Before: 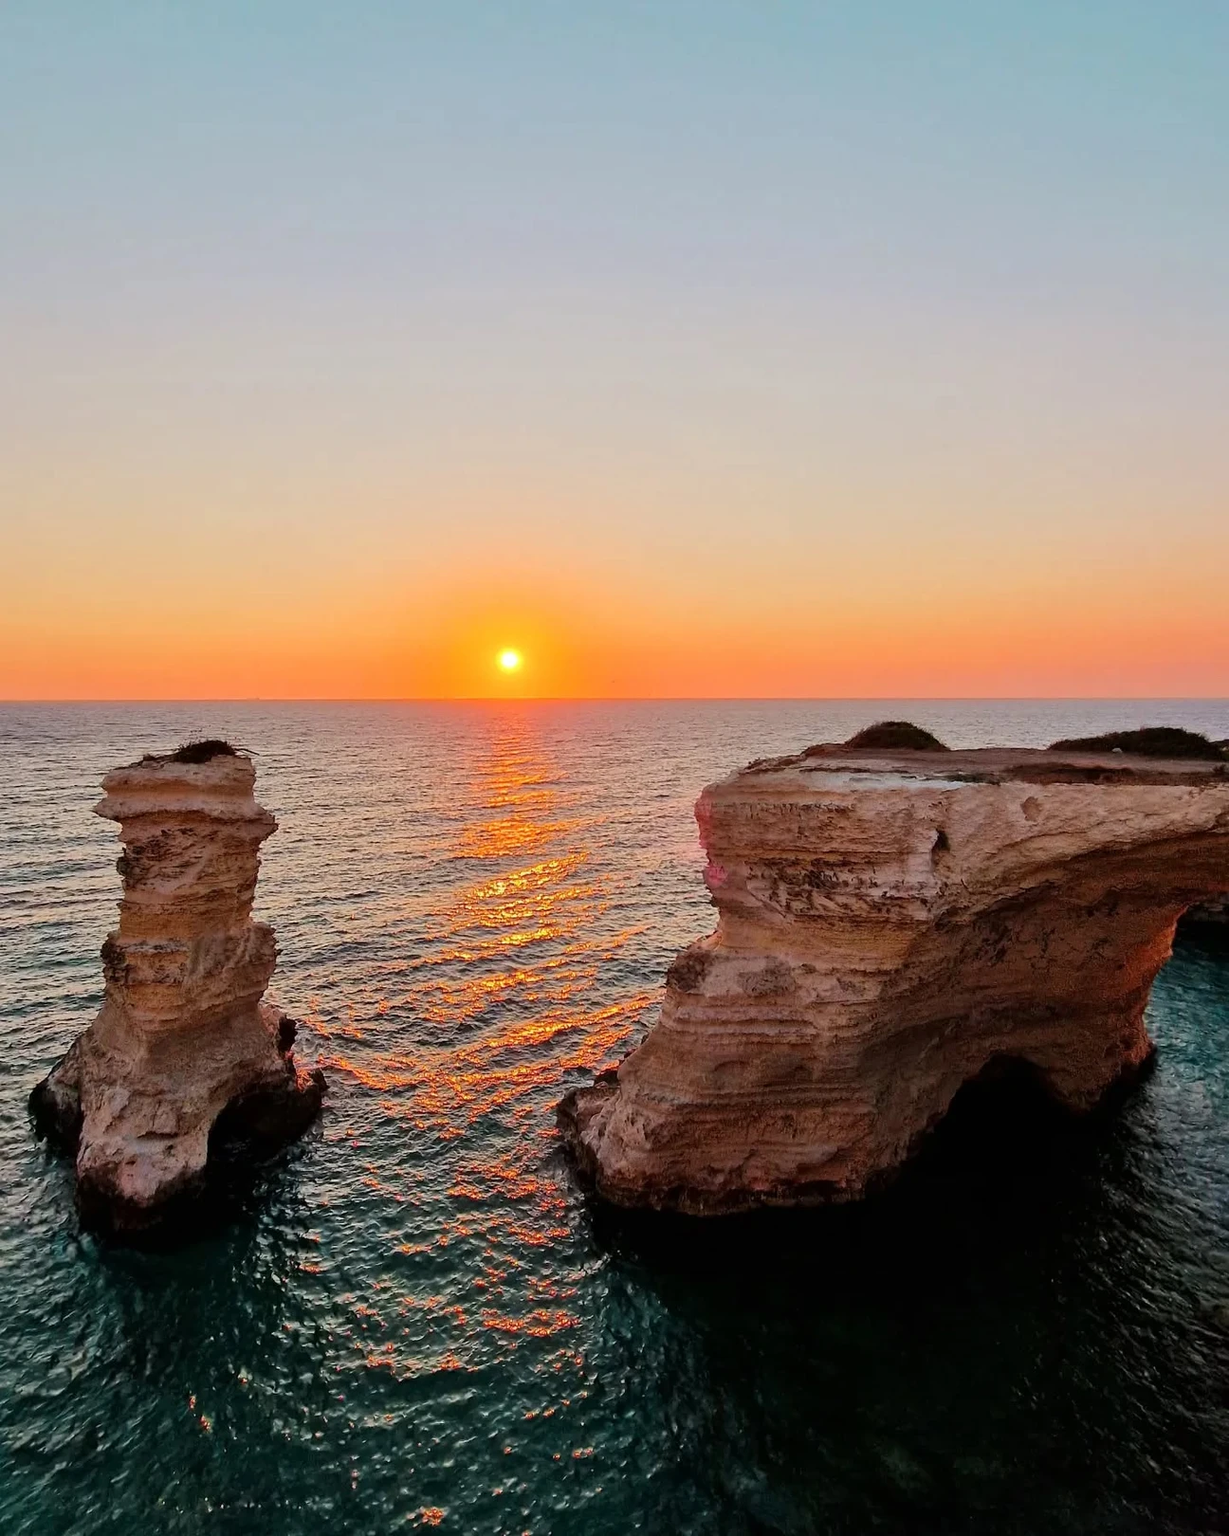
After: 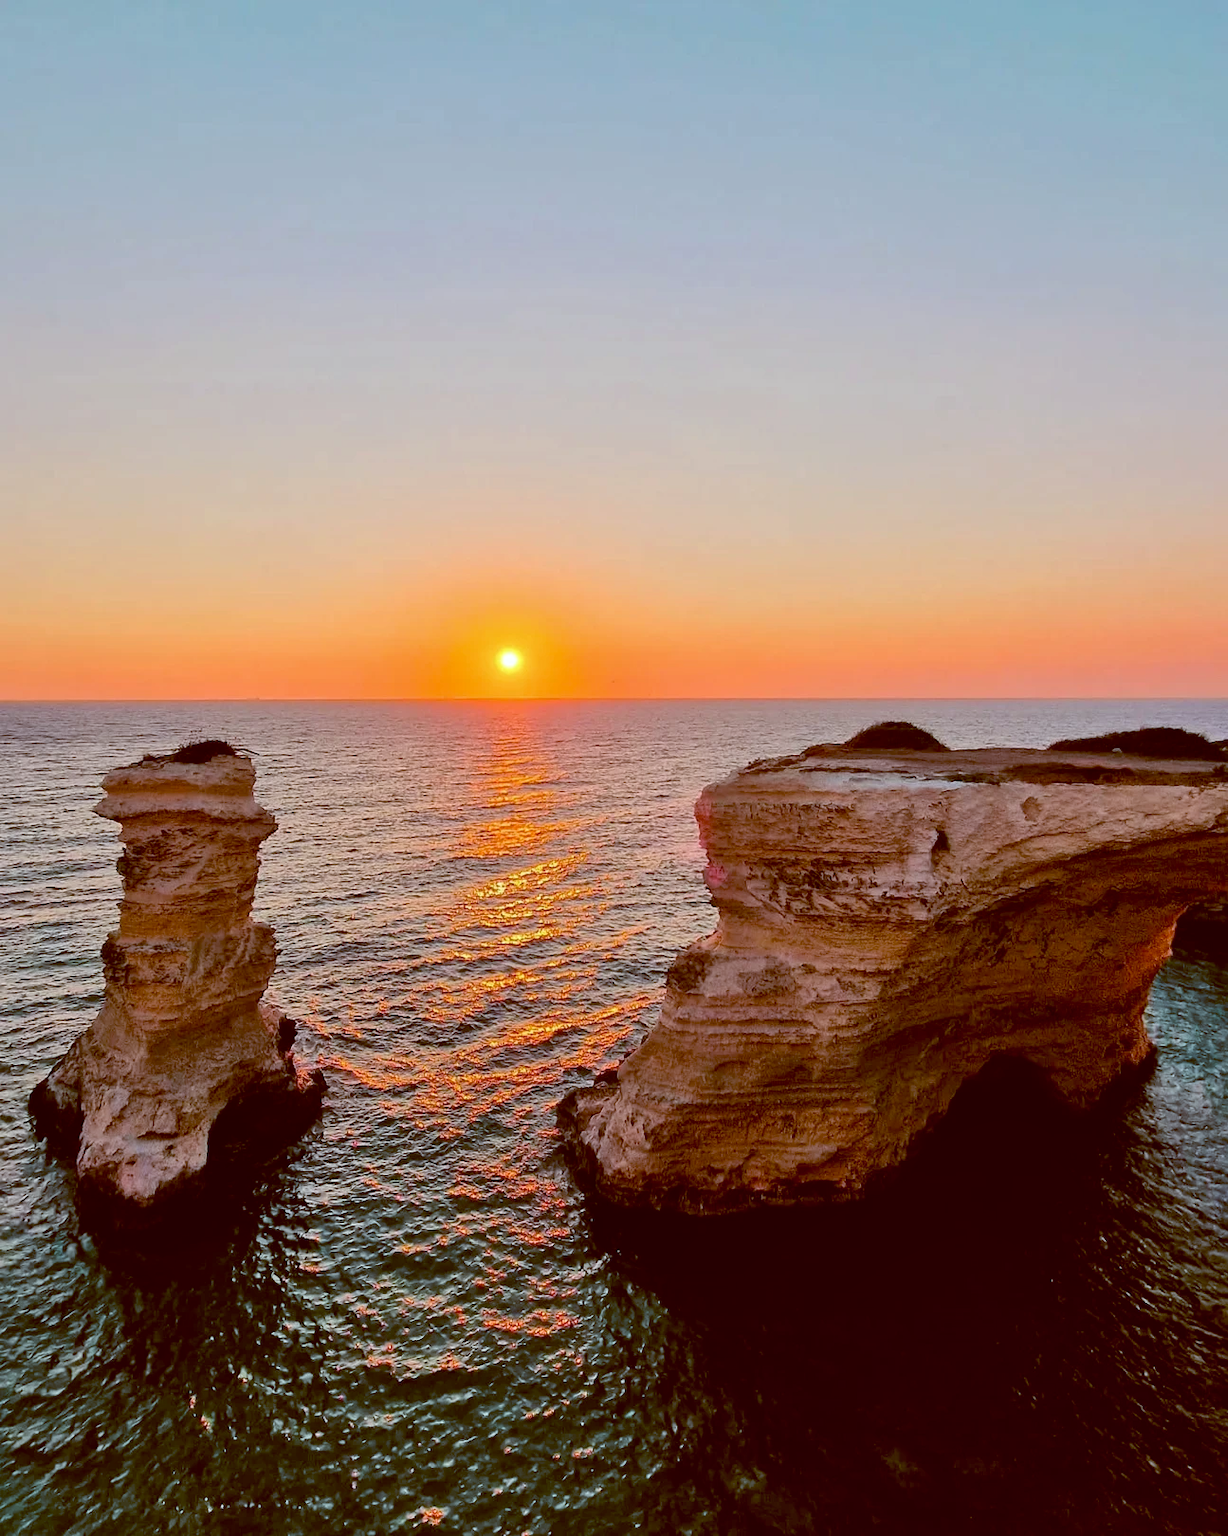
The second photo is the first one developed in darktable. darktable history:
shadows and highlights: shadows 37.27, highlights -28.18, soften with gaussian
color balance: lift [1, 1.015, 1.004, 0.985], gamma [1, 0.958, 0.971, 1.042], gain [1, 0.956, 0.977, 1.044]
